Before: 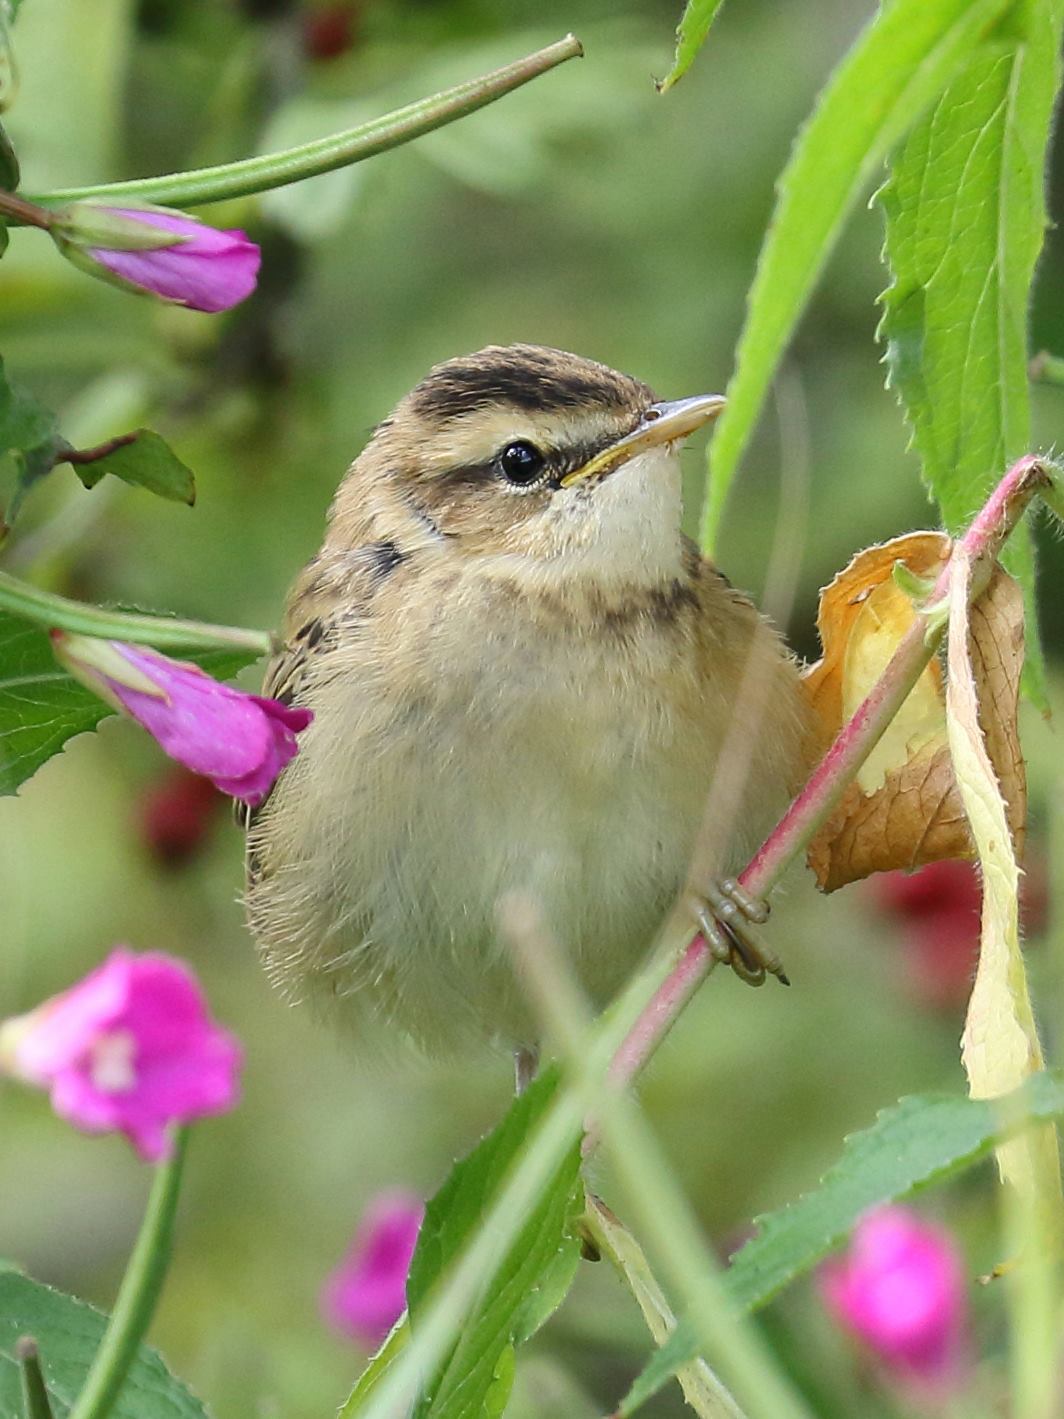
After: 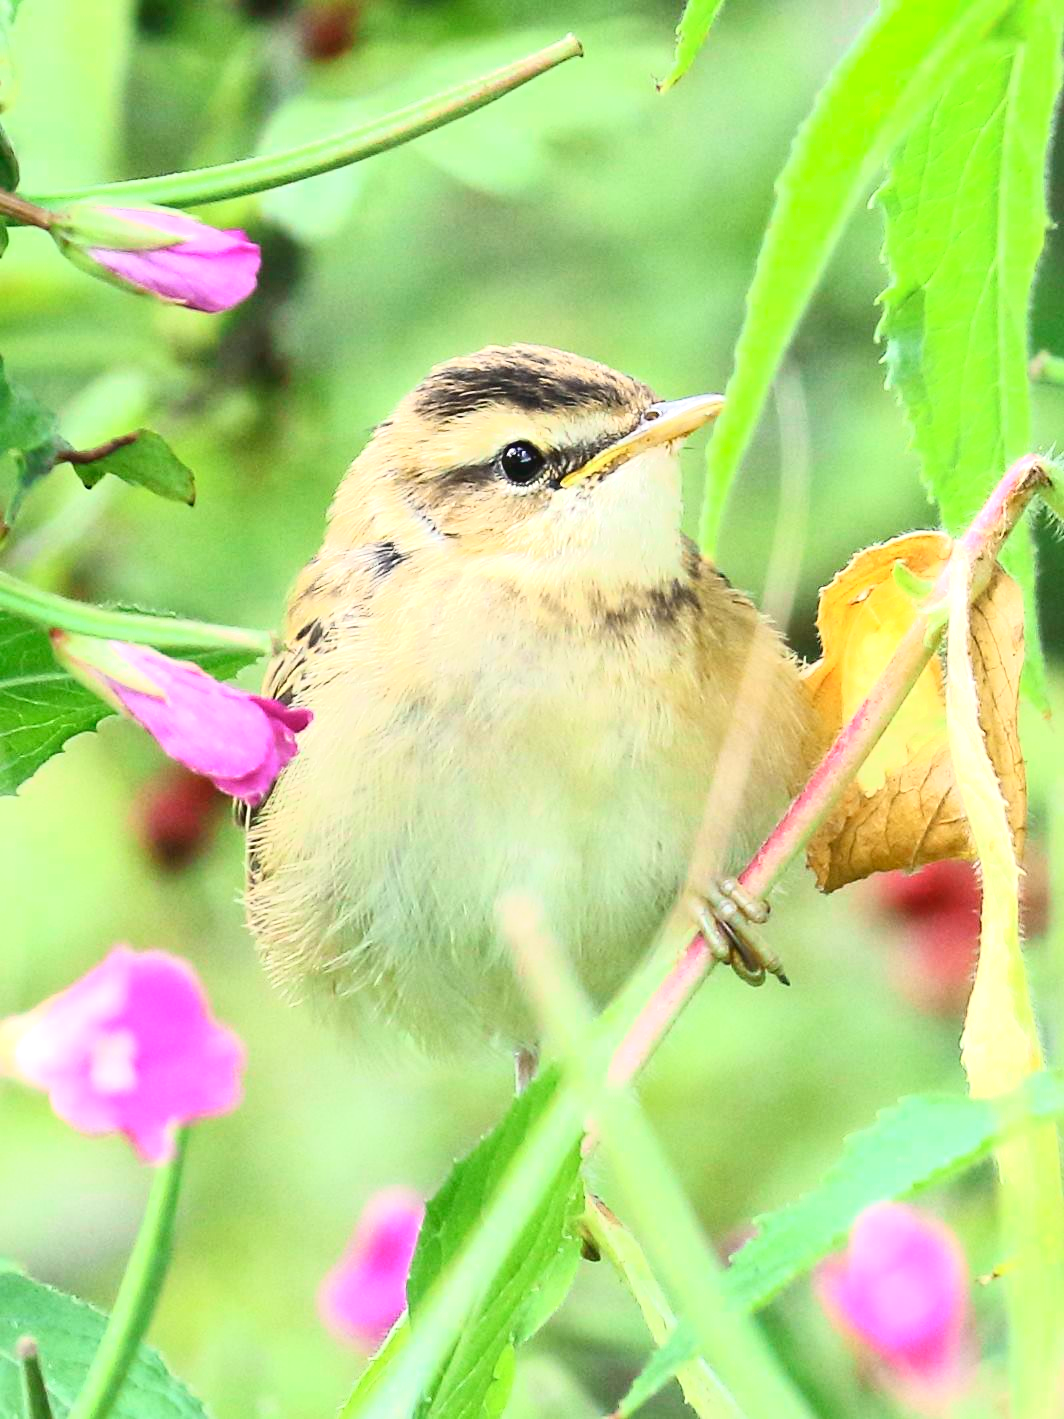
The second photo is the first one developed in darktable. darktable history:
tone curve: curves: ch0 [(0, 0.049) (0.113, 0.084) (0.285, 0.301) (0.673, 0.796) (0.845, 0.932) (0.994, 0.971)]; ch1 [(0, 0) (0.456, 0.424) (0.498, 0.5) (0.57, 0.557) (0.631, 0.635) (1, 1)]; ch2 [(0, 0) (0.395, 0.398) (0.44, 0.456) (0.502, 0.507) (0.55, 0.559) (0.67, 0.702) (1, 1)], color space Lab, independent channels, preserve colors none
exposure: black level correction 0, exposure 0.893 EV, compensate exposure bias true, compensate highlight preservation false
